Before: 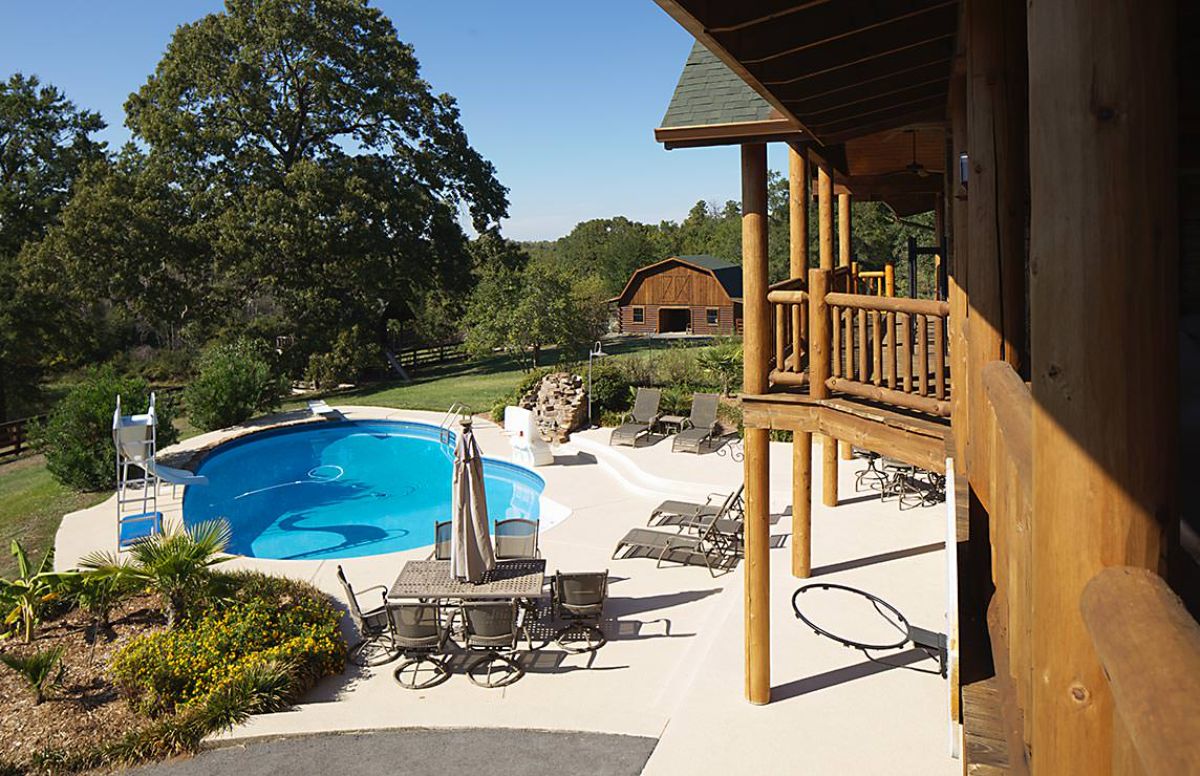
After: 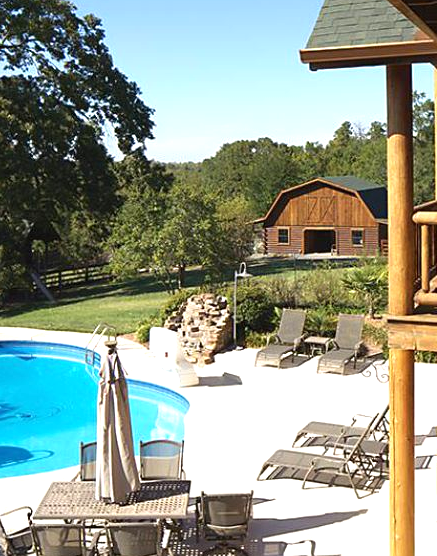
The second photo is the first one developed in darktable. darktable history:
exposure: exposure 0.669 EV, compensate highlight preservation false
crop and rotate: left 29.59%, top 10.199%, right 33.973%, bottom 18.094%
